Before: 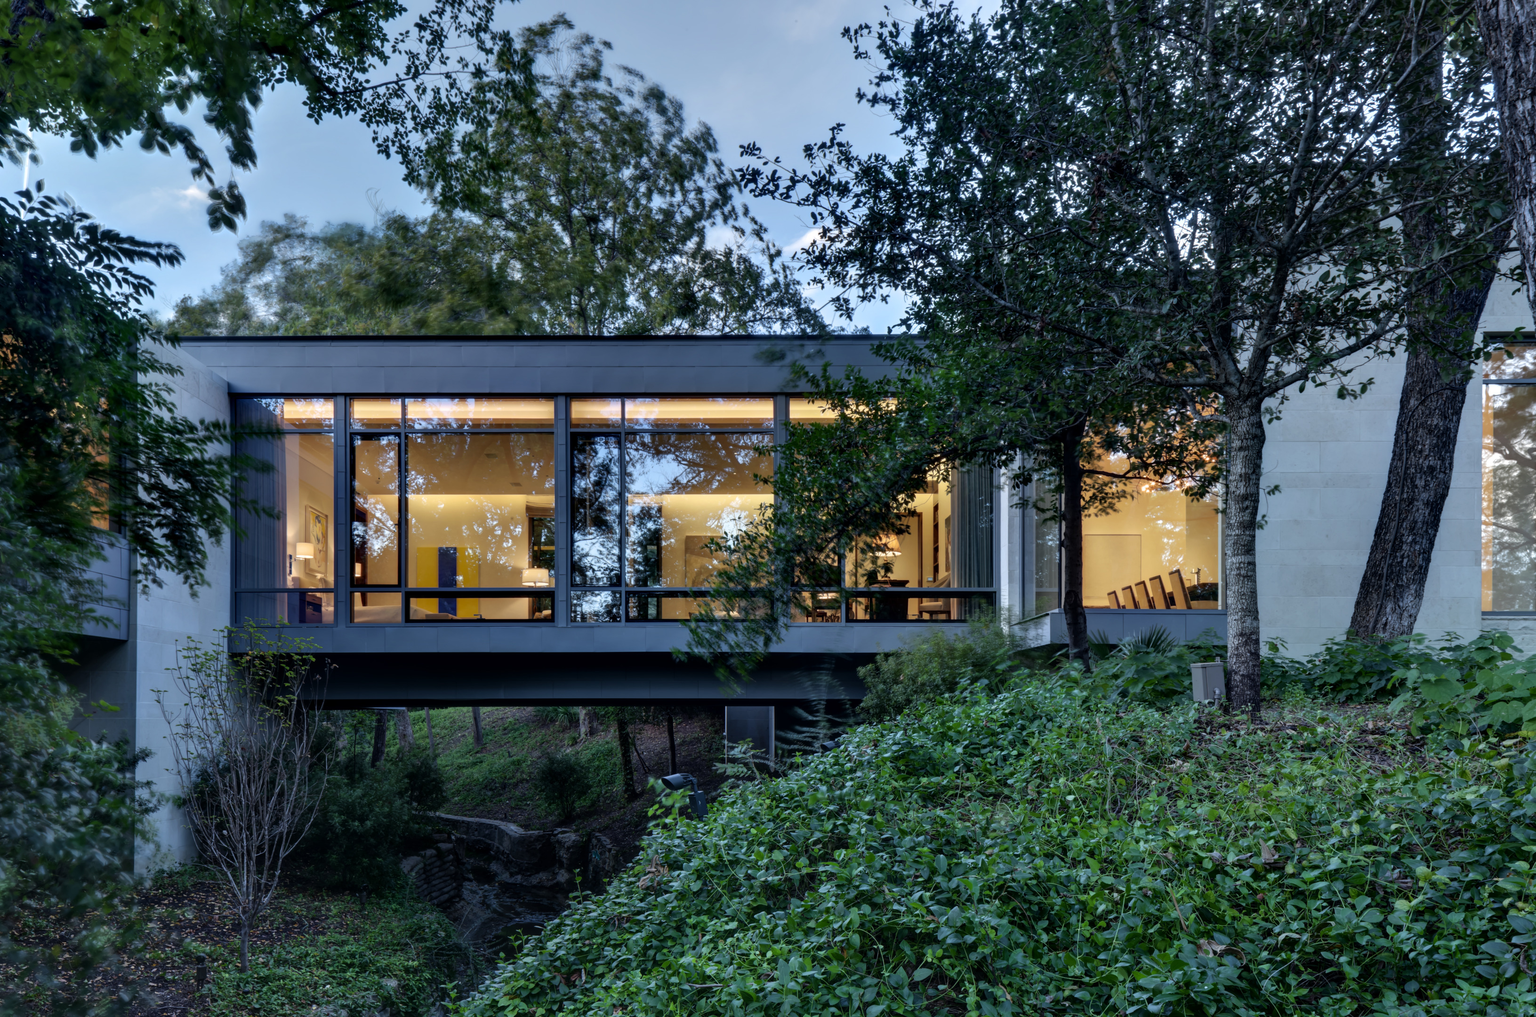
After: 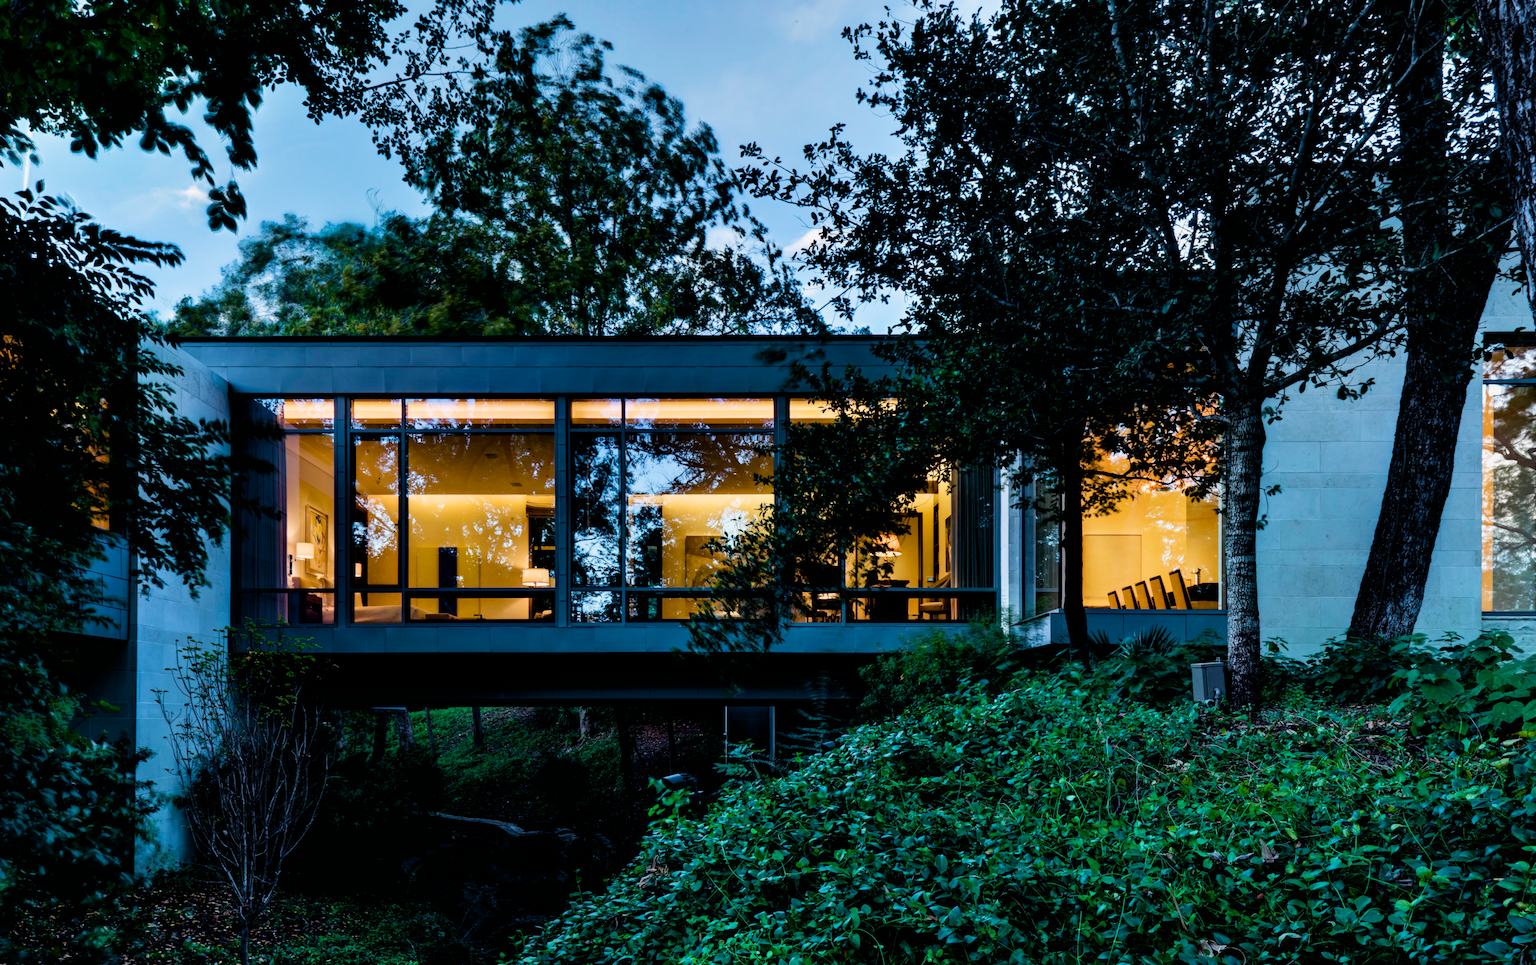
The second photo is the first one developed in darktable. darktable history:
crop and rotate: top 0.009%, bottom 5.047%
color balance rgb: linear chroma grading › global chroma 7.096%, perceptual saturation grading › global saturation 20%, perceptual saturation grading › highlights -24.78%, perceptual saturation grading › shadows 50.254%, perceptual brilliance grading › highlights 14.113%, perceptual brilliance grading › shadows -19.213%, global vibrance 14.257%
velvia: on, module defaults
filmic rgb: black relative exposure -5.1 EV, white relative exposure 3.96 EV, threshold 5.97 EV, hardness 2.91, contrast 1.3, highlights saturation mix -30.88%, enable highlight reconstruction true
haze removal: compatibility mode true, adaptive false
